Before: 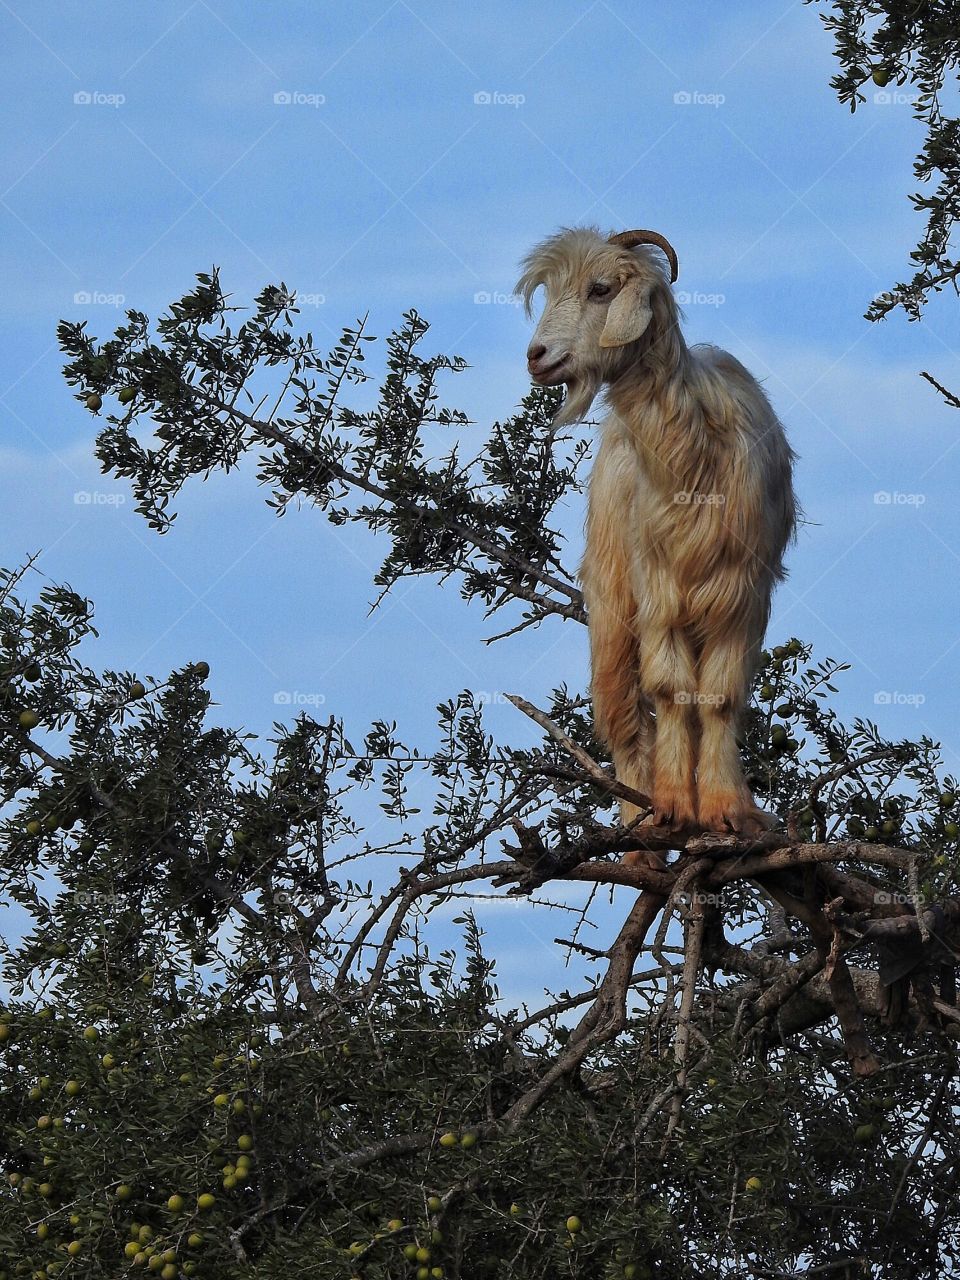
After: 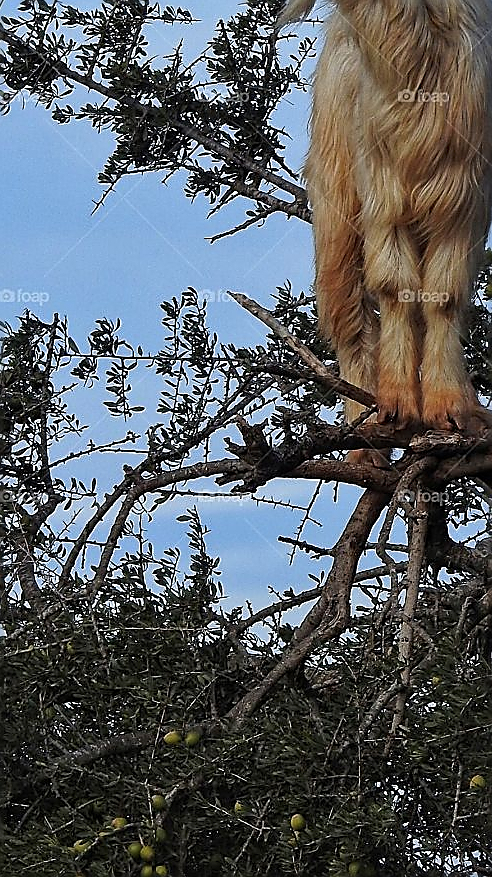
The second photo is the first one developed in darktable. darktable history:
sharpen: radius 1.41, amount 1.241, threshold 0.84
crop and rotate: left 28.841%, top 31.445%, right 19.819%
